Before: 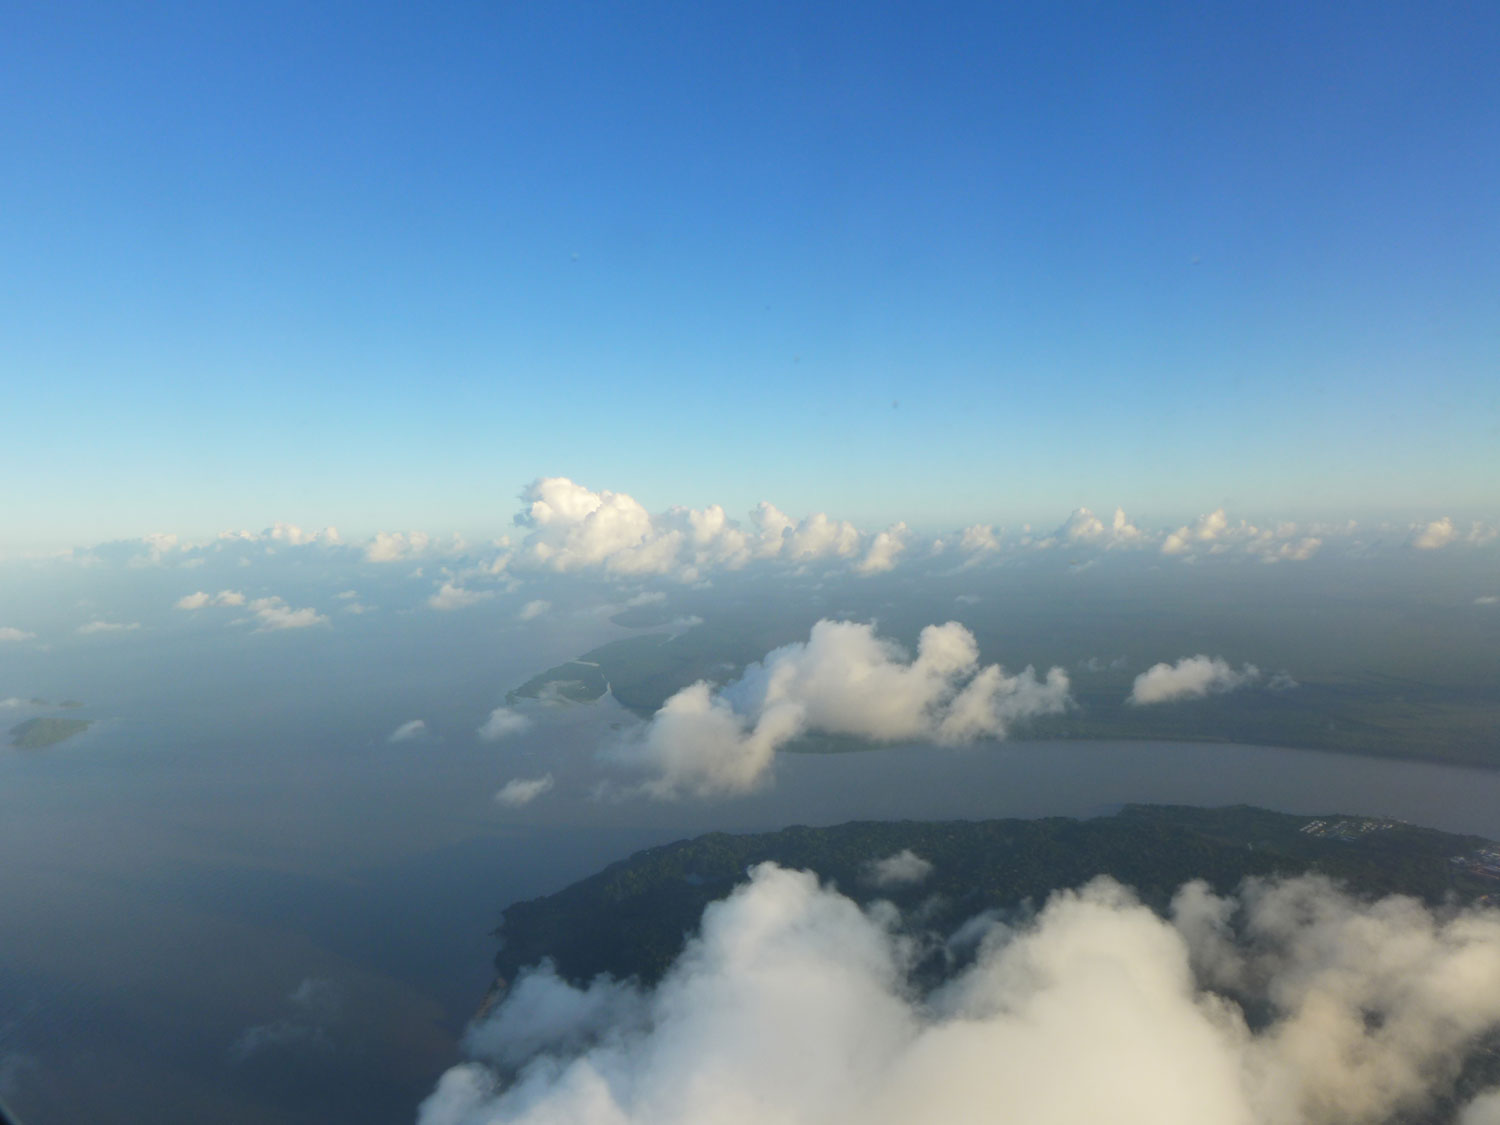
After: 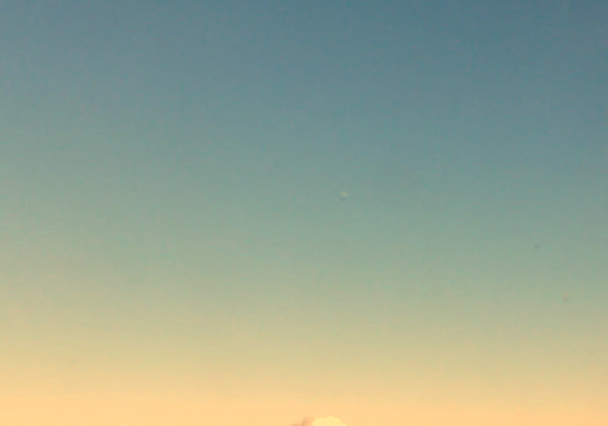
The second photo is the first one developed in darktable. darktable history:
shadows and highlights: shadows 29.32, highlights -29.32, low approximation 0.01, soften with gaussian
white balance: red 1.467, blue 0.684
crop: left 15.452%, top 5.459%, right 43.956%, bottom 56.62%
